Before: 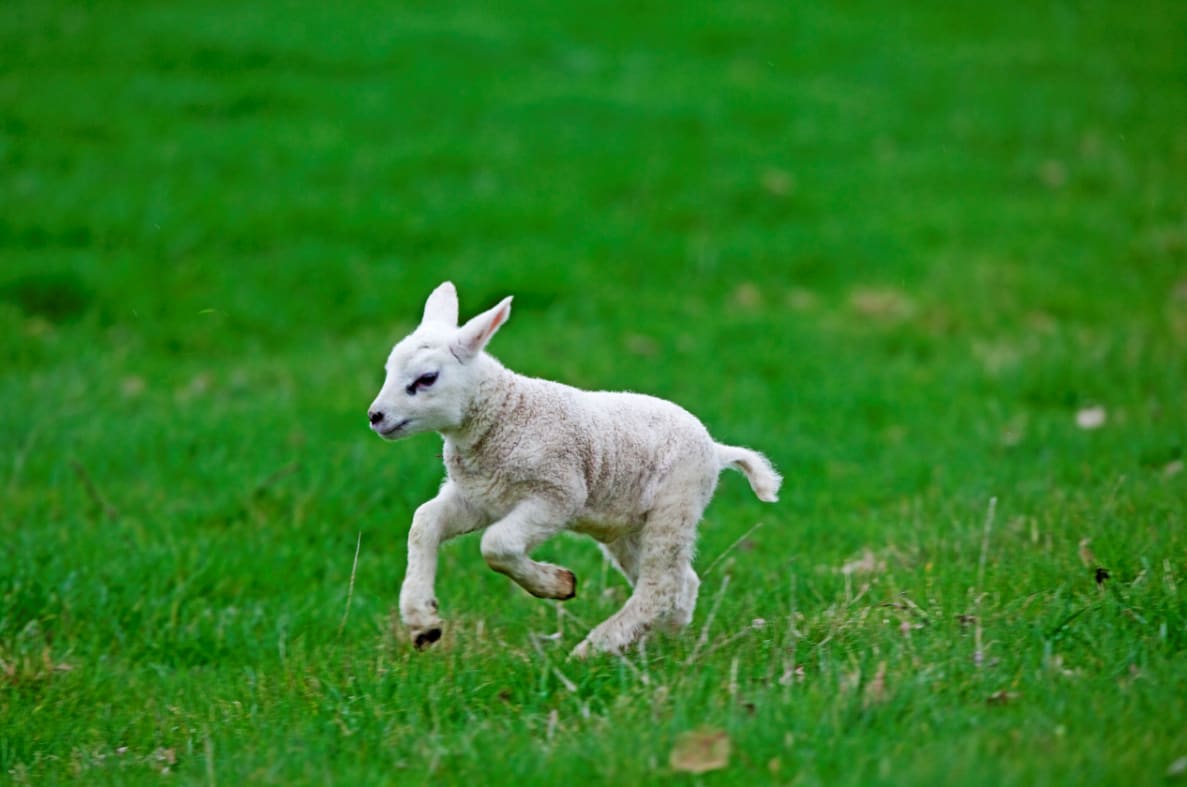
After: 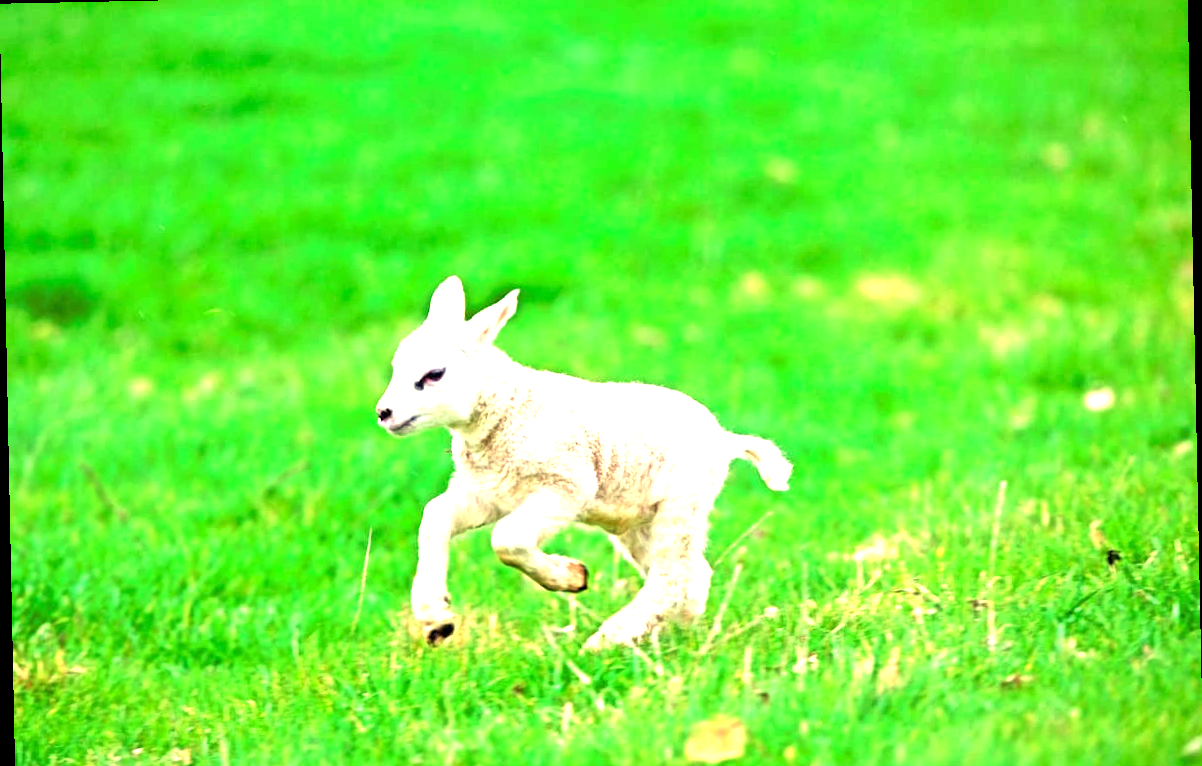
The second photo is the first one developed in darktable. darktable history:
exposure: exposure 2.25 EV, compensate highlight preservation false
white balance: red 1.138, green 0.996, blue 0.812
rotate and perspective: rotation -1.17°, automatic cropping off
crop and rotate: top 2.479%, bottom 3.018%
